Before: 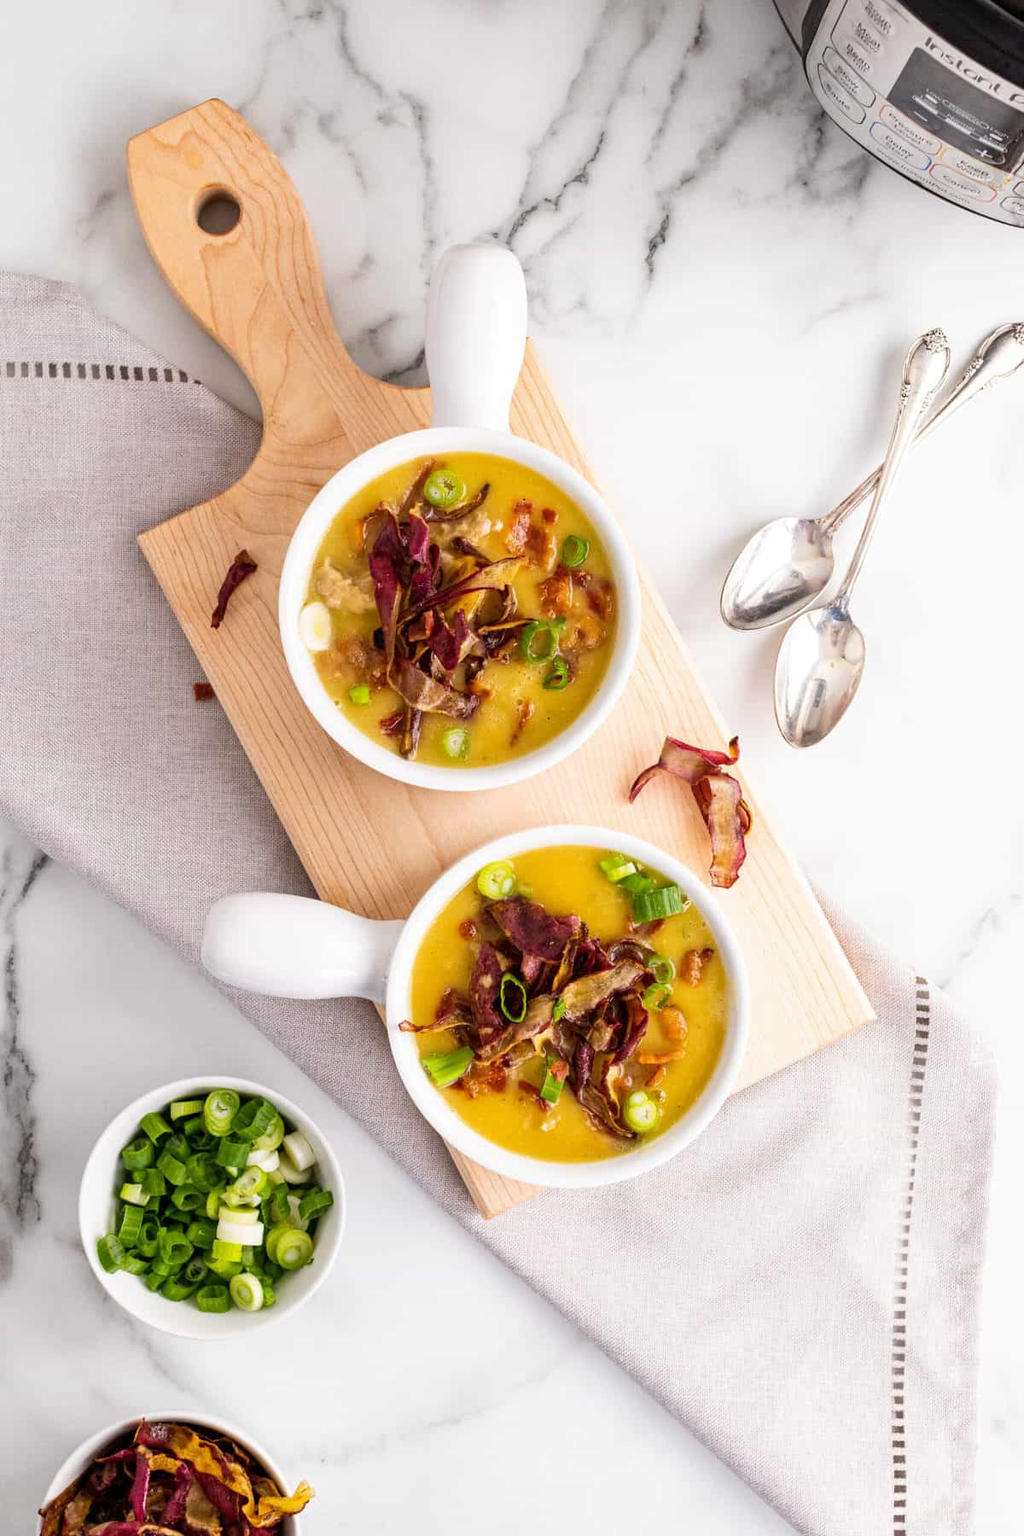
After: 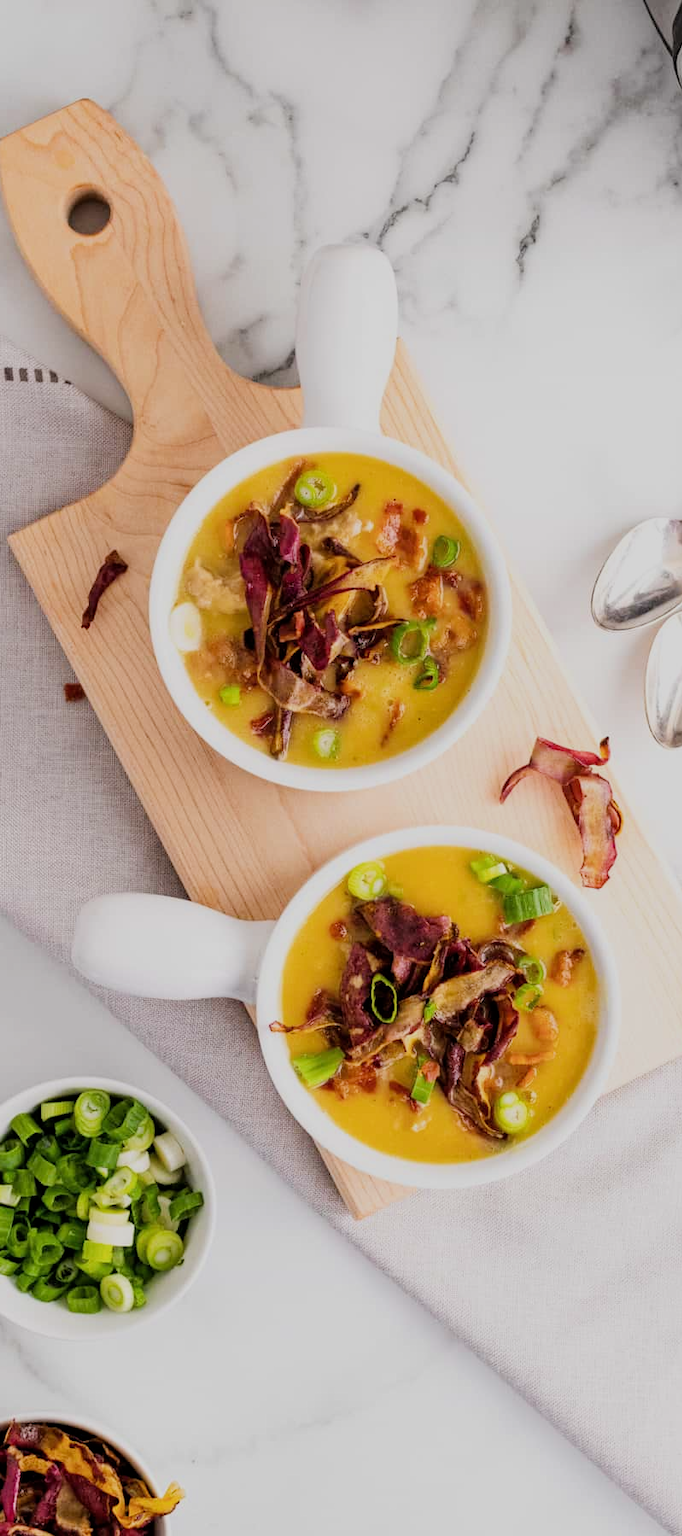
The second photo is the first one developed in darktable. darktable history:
filmic rgb: black relative exposure -7.65 EV, white relative exposure 4.56 EV, hardness 3.61
crop and rotate: left 12.673%, right 20.66%
